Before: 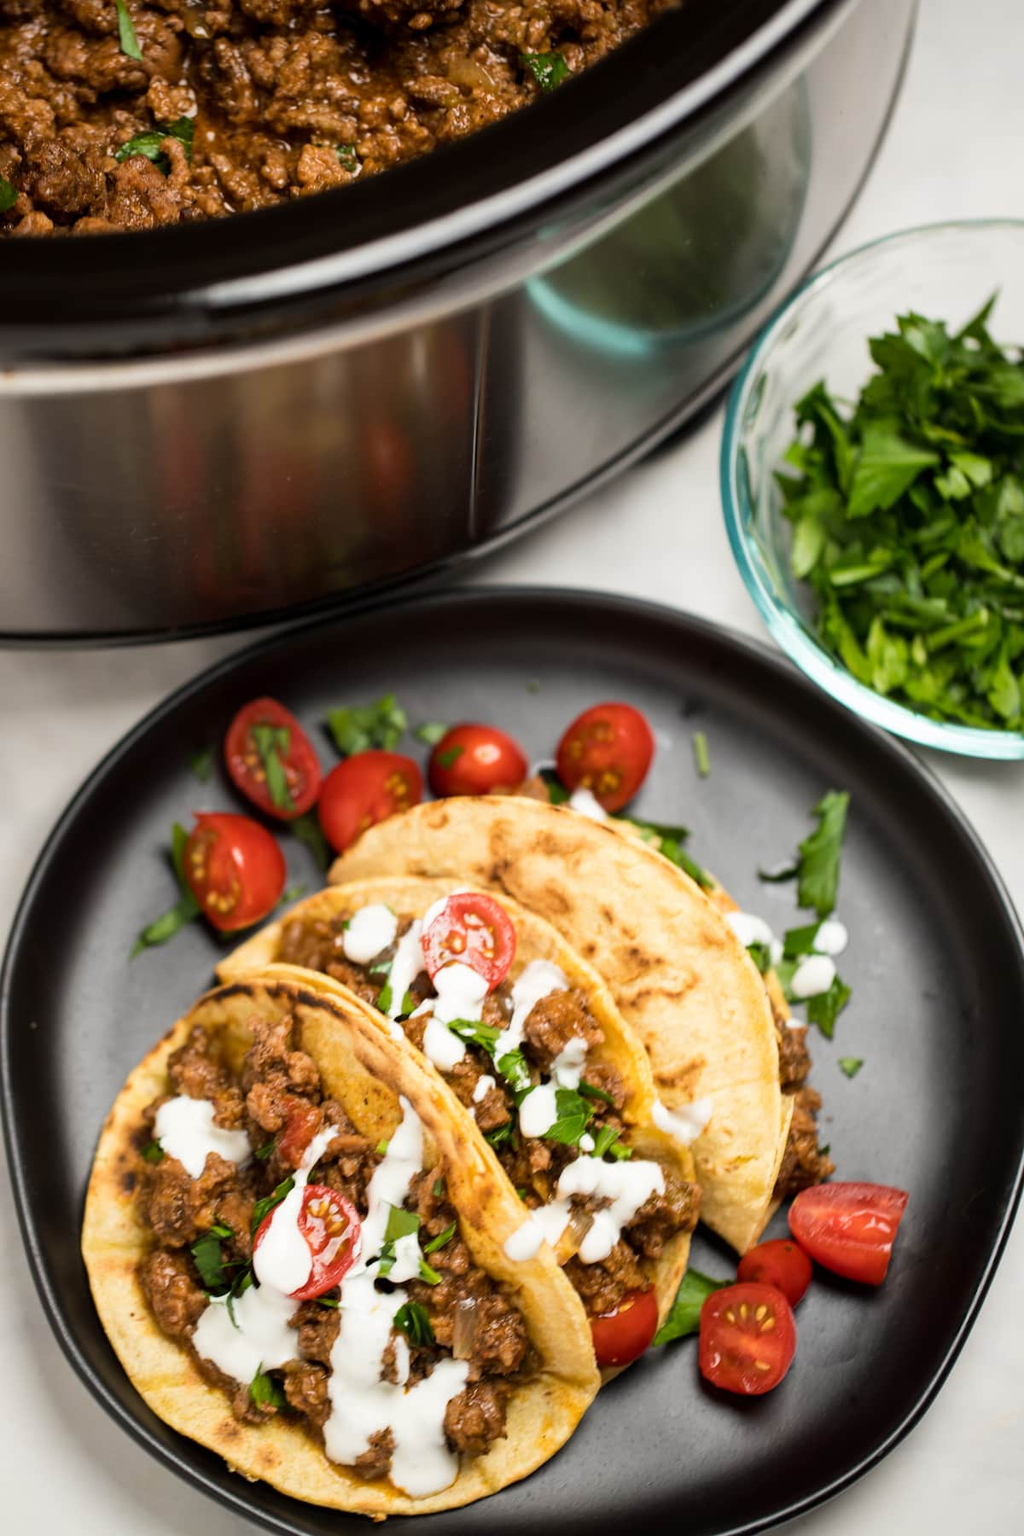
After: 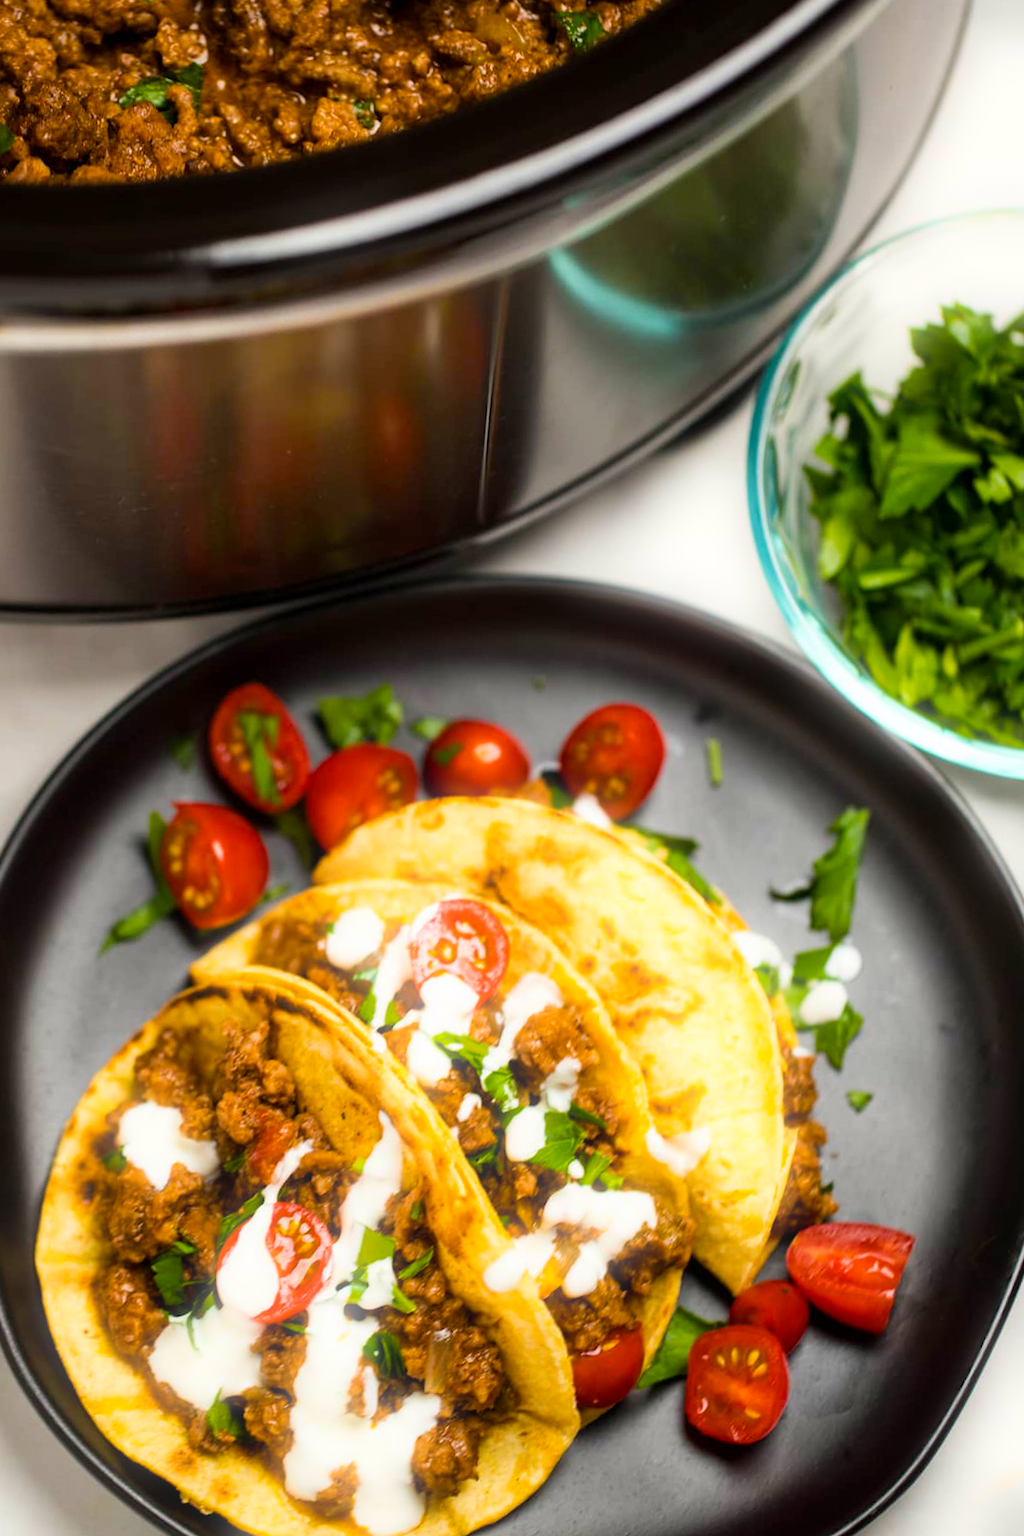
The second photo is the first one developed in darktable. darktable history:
bloom: size 5%, threshold 95%, strength 15%
crop and rotate: angle -2.38°
color balance rgb: perceptual saturation grading › global saturation 30%, global vibrance 20%
